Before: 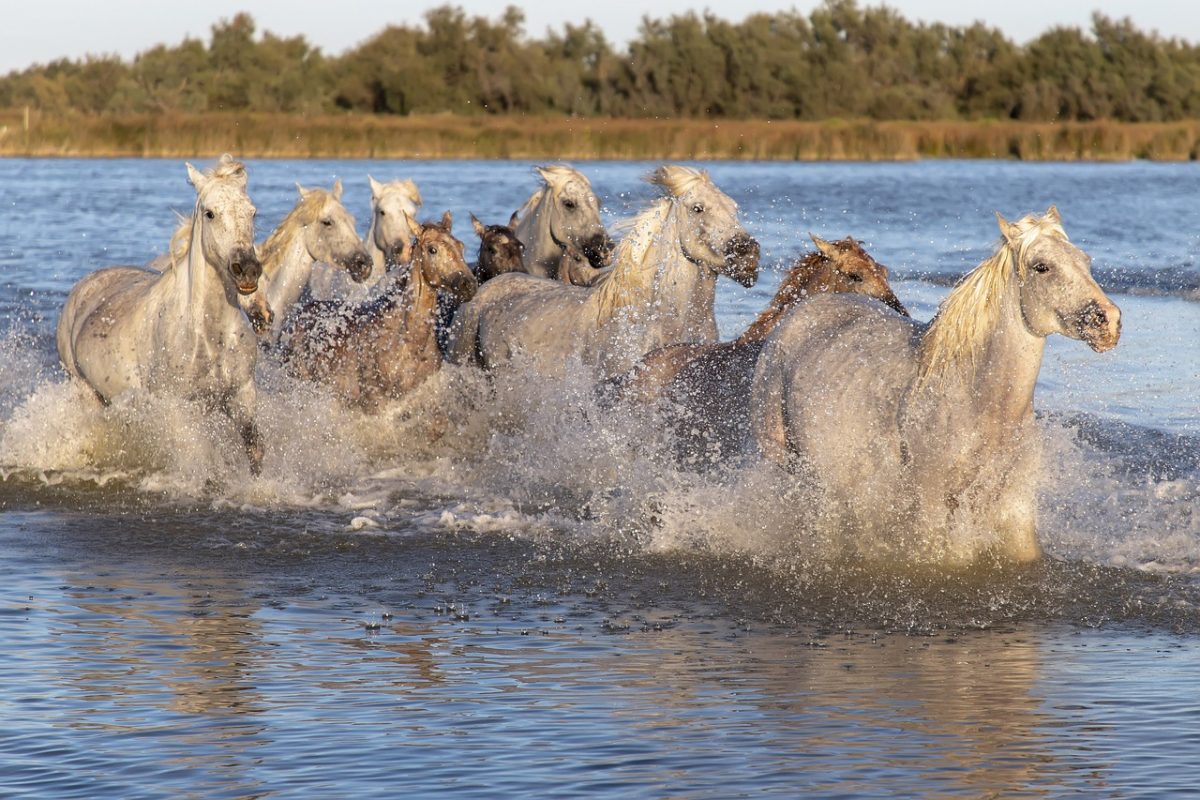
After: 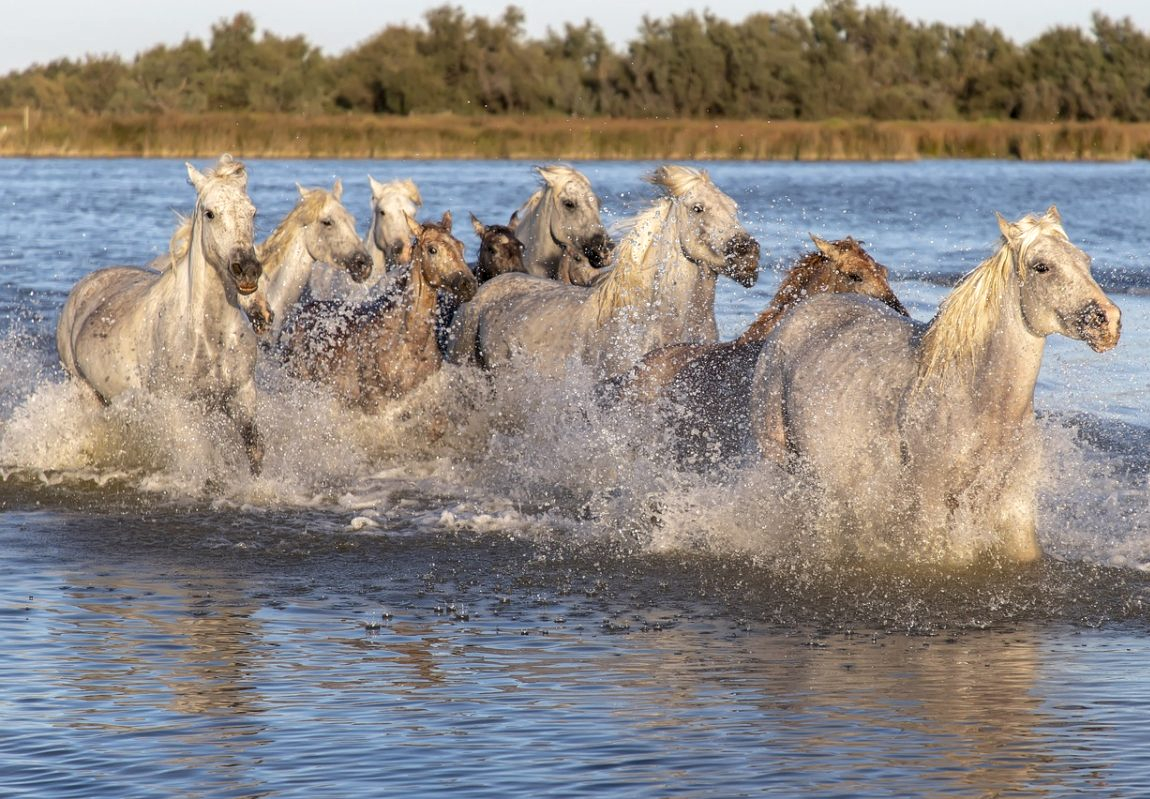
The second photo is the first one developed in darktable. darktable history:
crop: right 4.126%, bottom 0.031%
local contrast: highlights 100%, shadows 100%, detail 120%, midtone range 0.2
